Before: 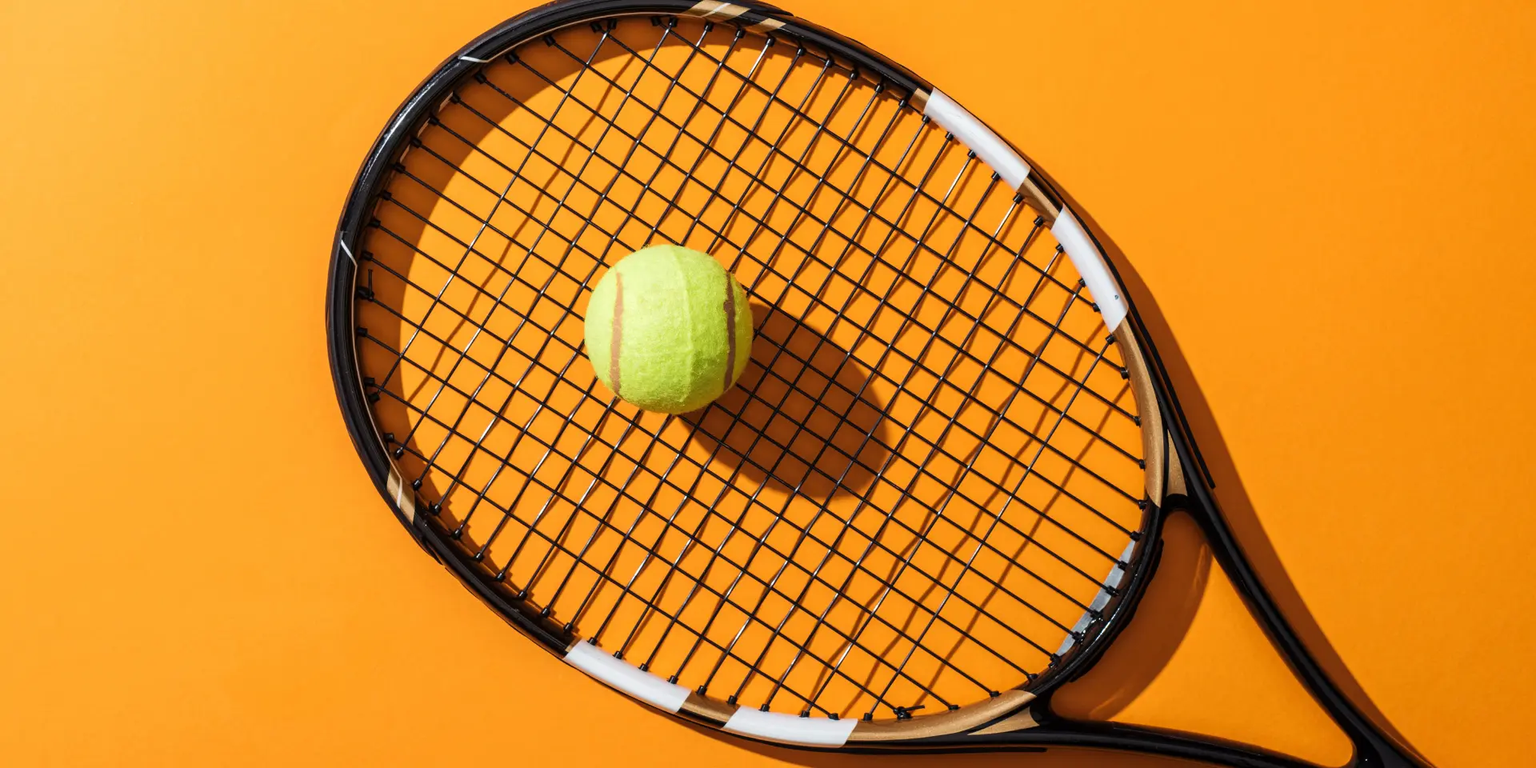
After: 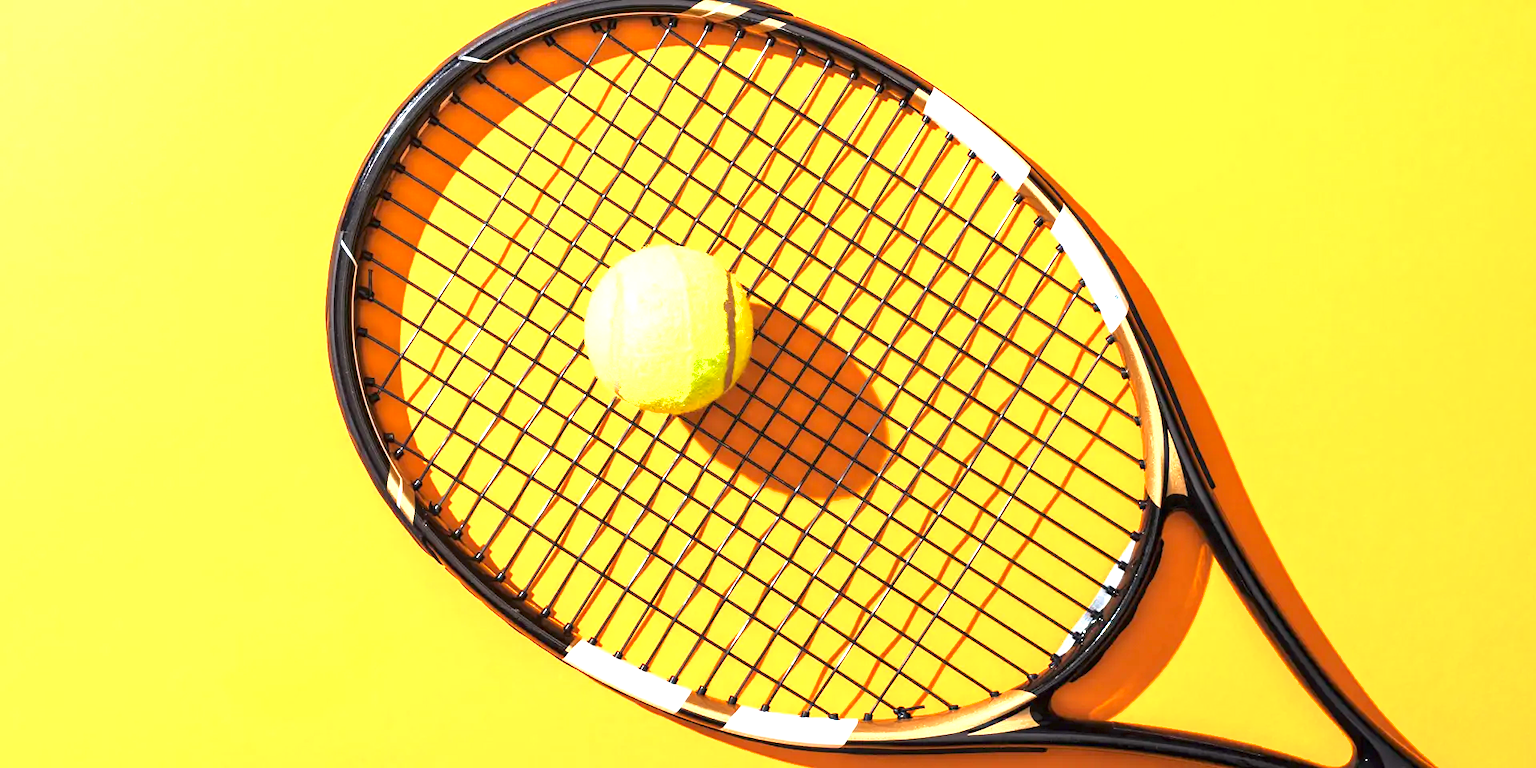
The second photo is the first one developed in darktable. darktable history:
shadows and highlights: shadows -20, white point adjustment -2, highlights -35
exposure: black level correction 0, exposure 2 EV, compensate highlight preservation false
